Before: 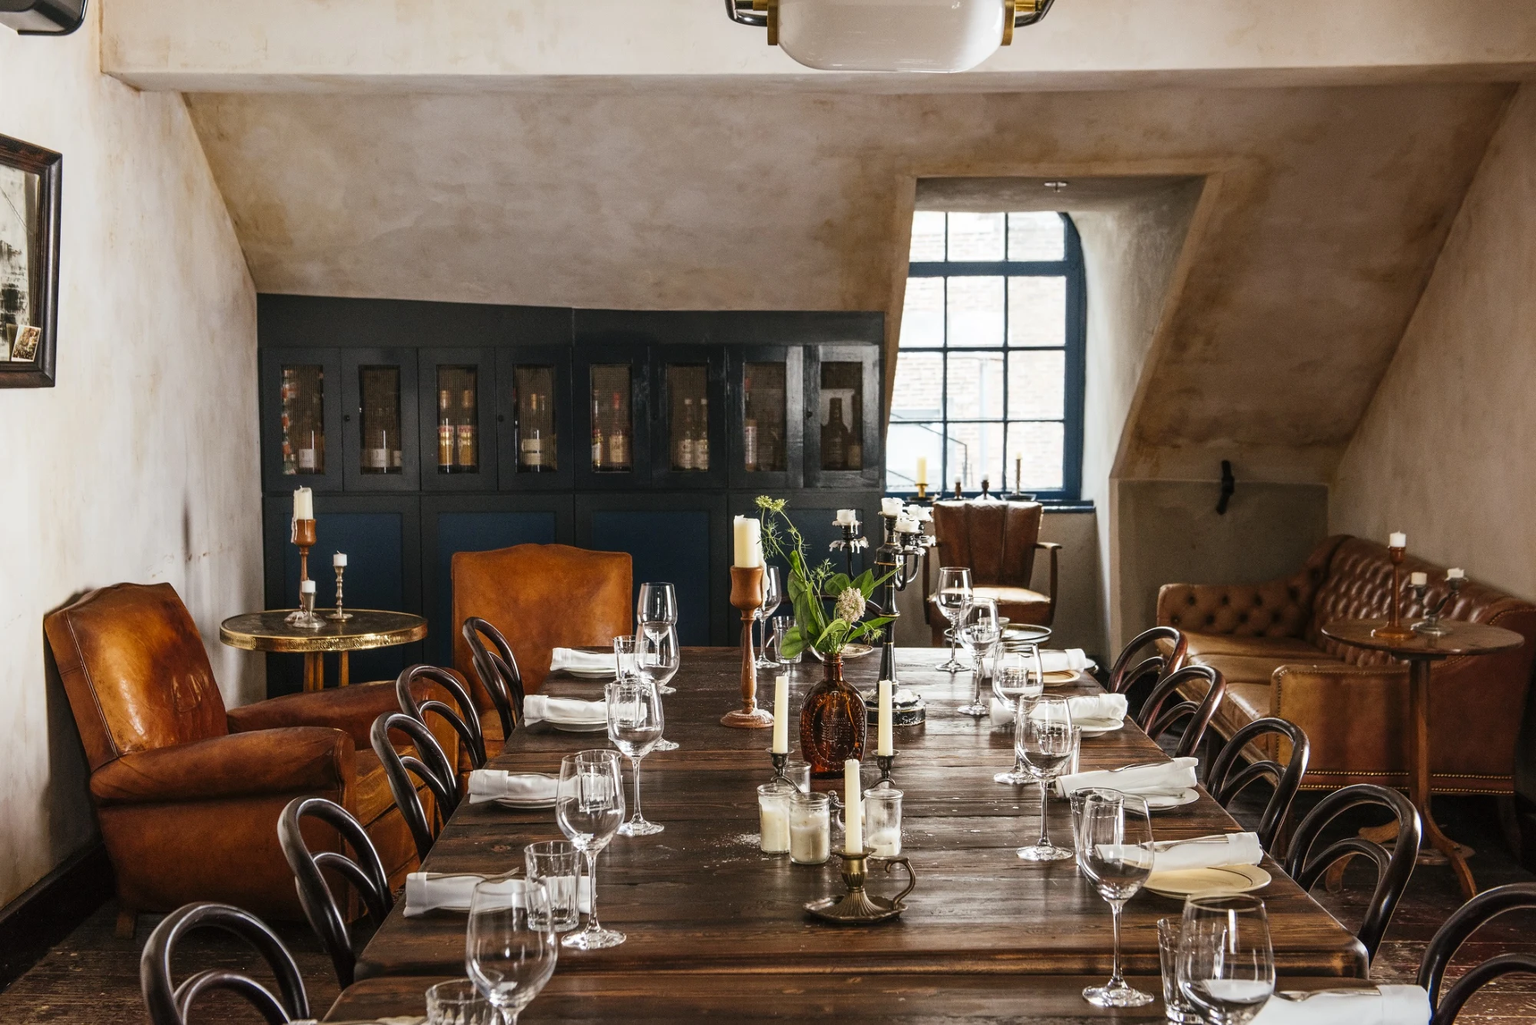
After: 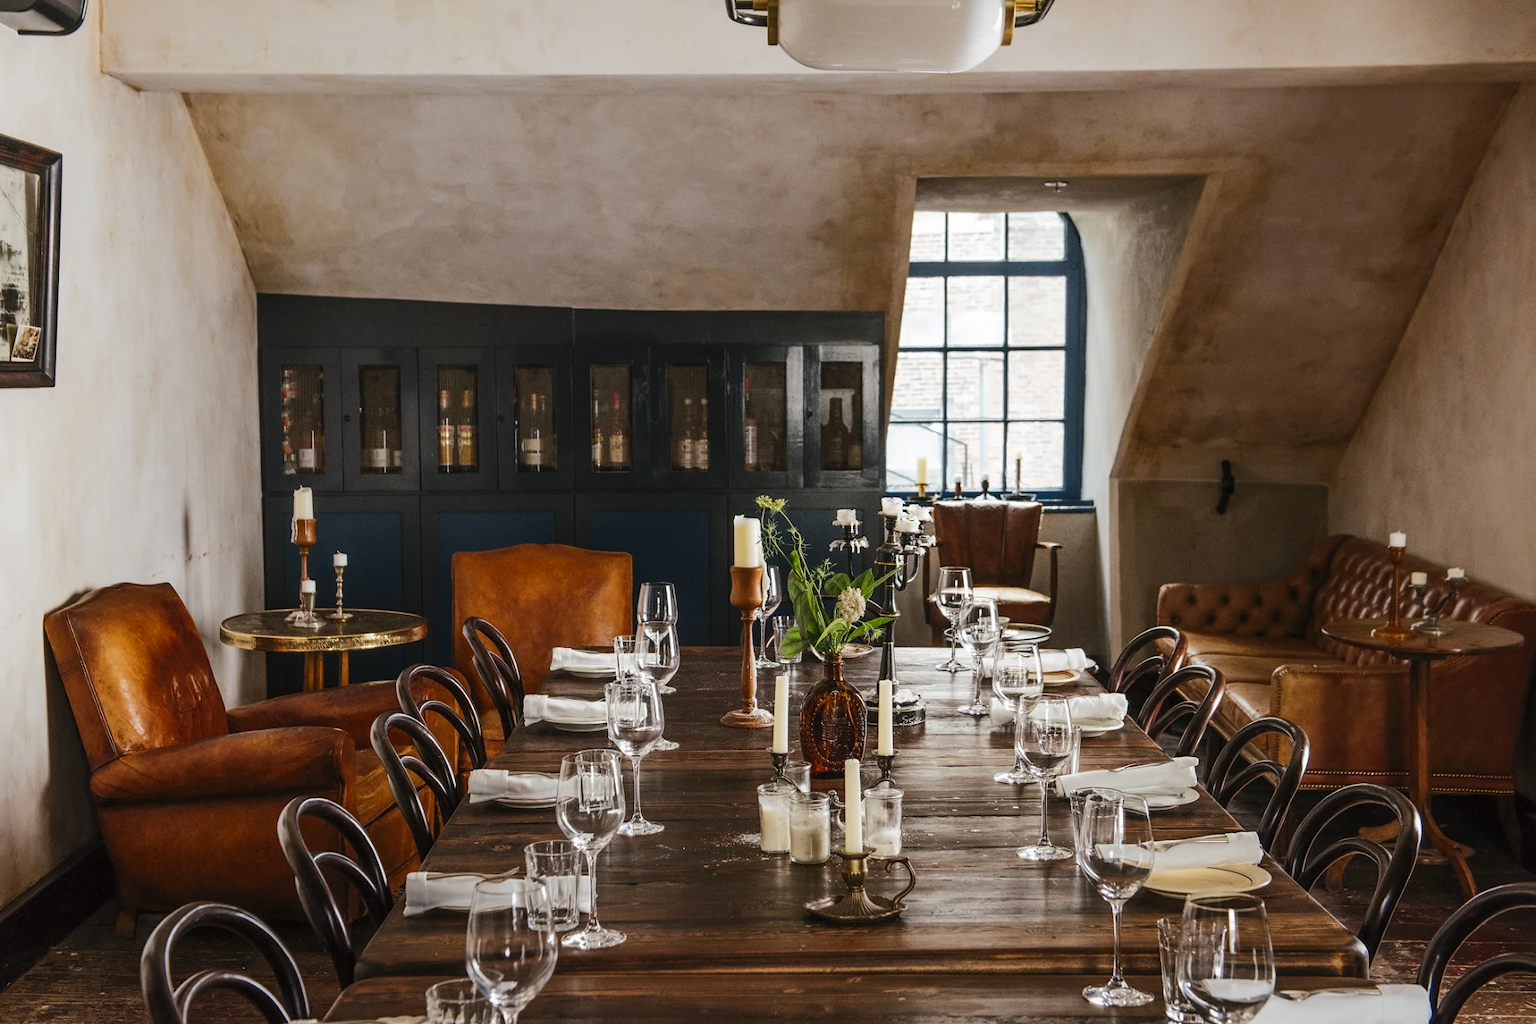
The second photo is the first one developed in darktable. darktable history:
tone curve: curves: ch0 [(0, 0) (0.003, 0.01) (0.011, 0.014) (0.025, 0.029) (0.044, 0.051) (0.069, 0.072) (0.1, 0.097) (0.136, 0.123) (0.177, 0.16) (0.224, 0.2) (0.277, 0.248) (0.335, 0.305) (0.399, 0.37) (0.468, 0.454) (0.543, 0.534) (0.623, 0.609) (0.709, 0.681) (0.801, 0.752) (0.898, 0.841) (1, 1)], color space Lab, independent channels, preserve colors none
